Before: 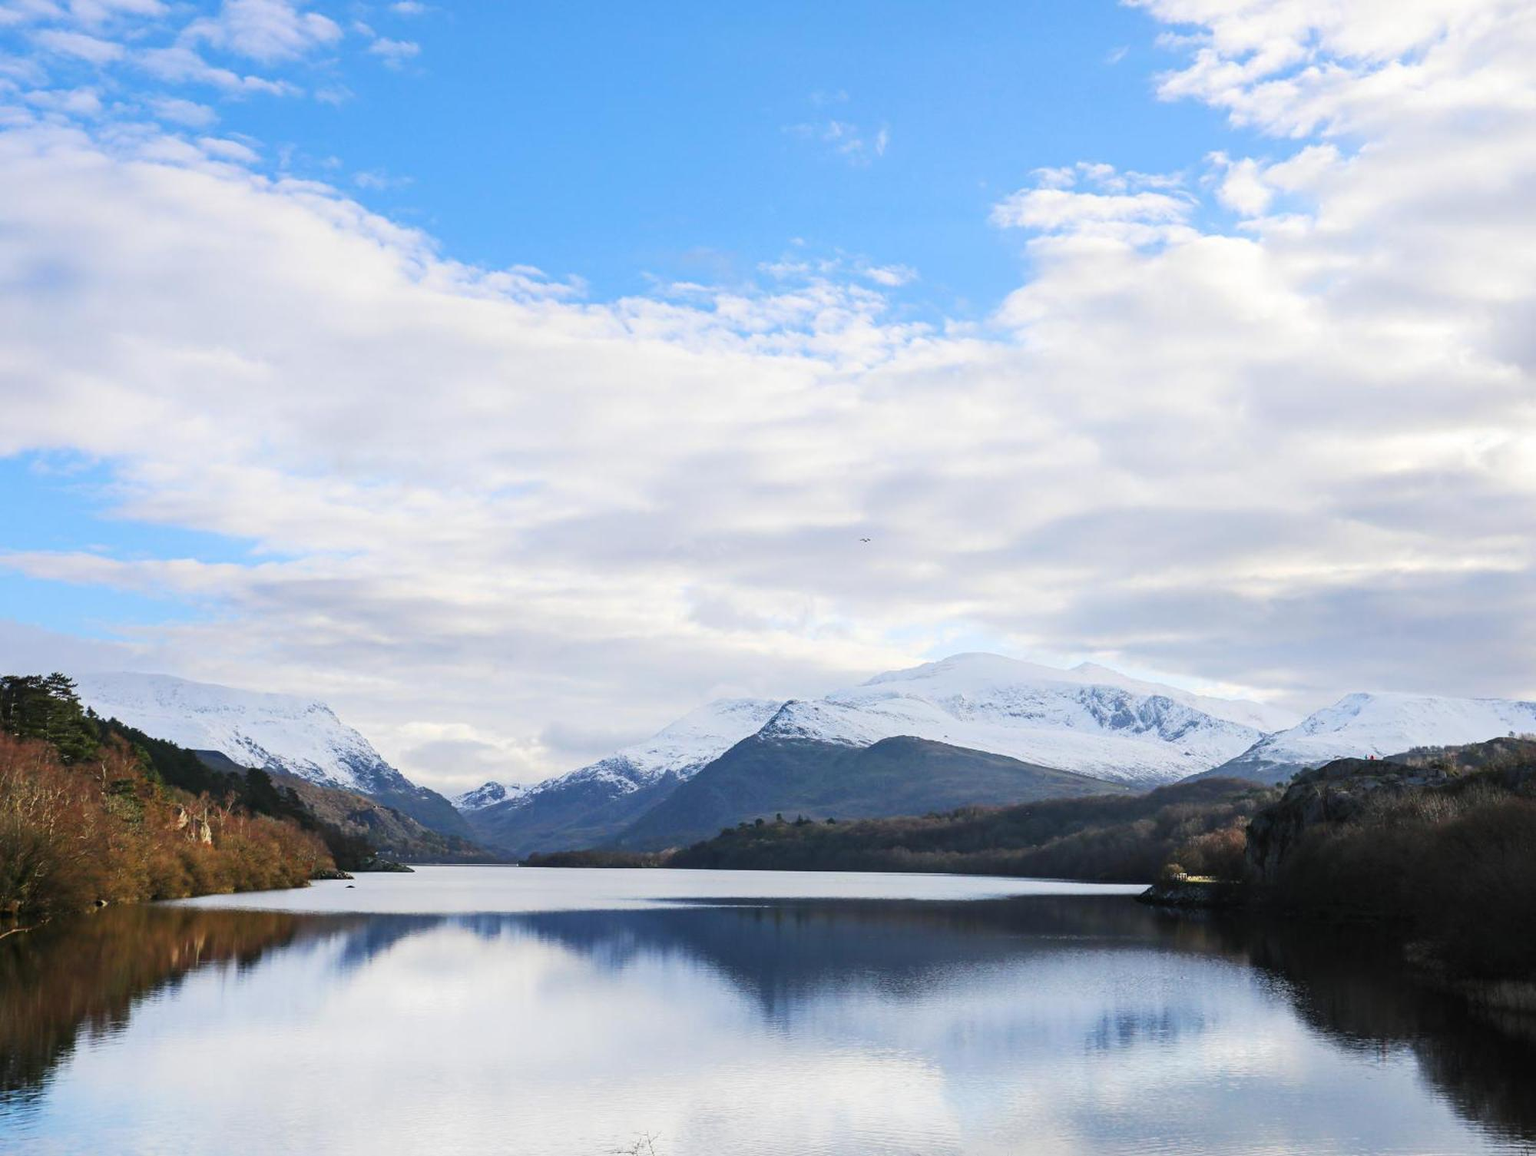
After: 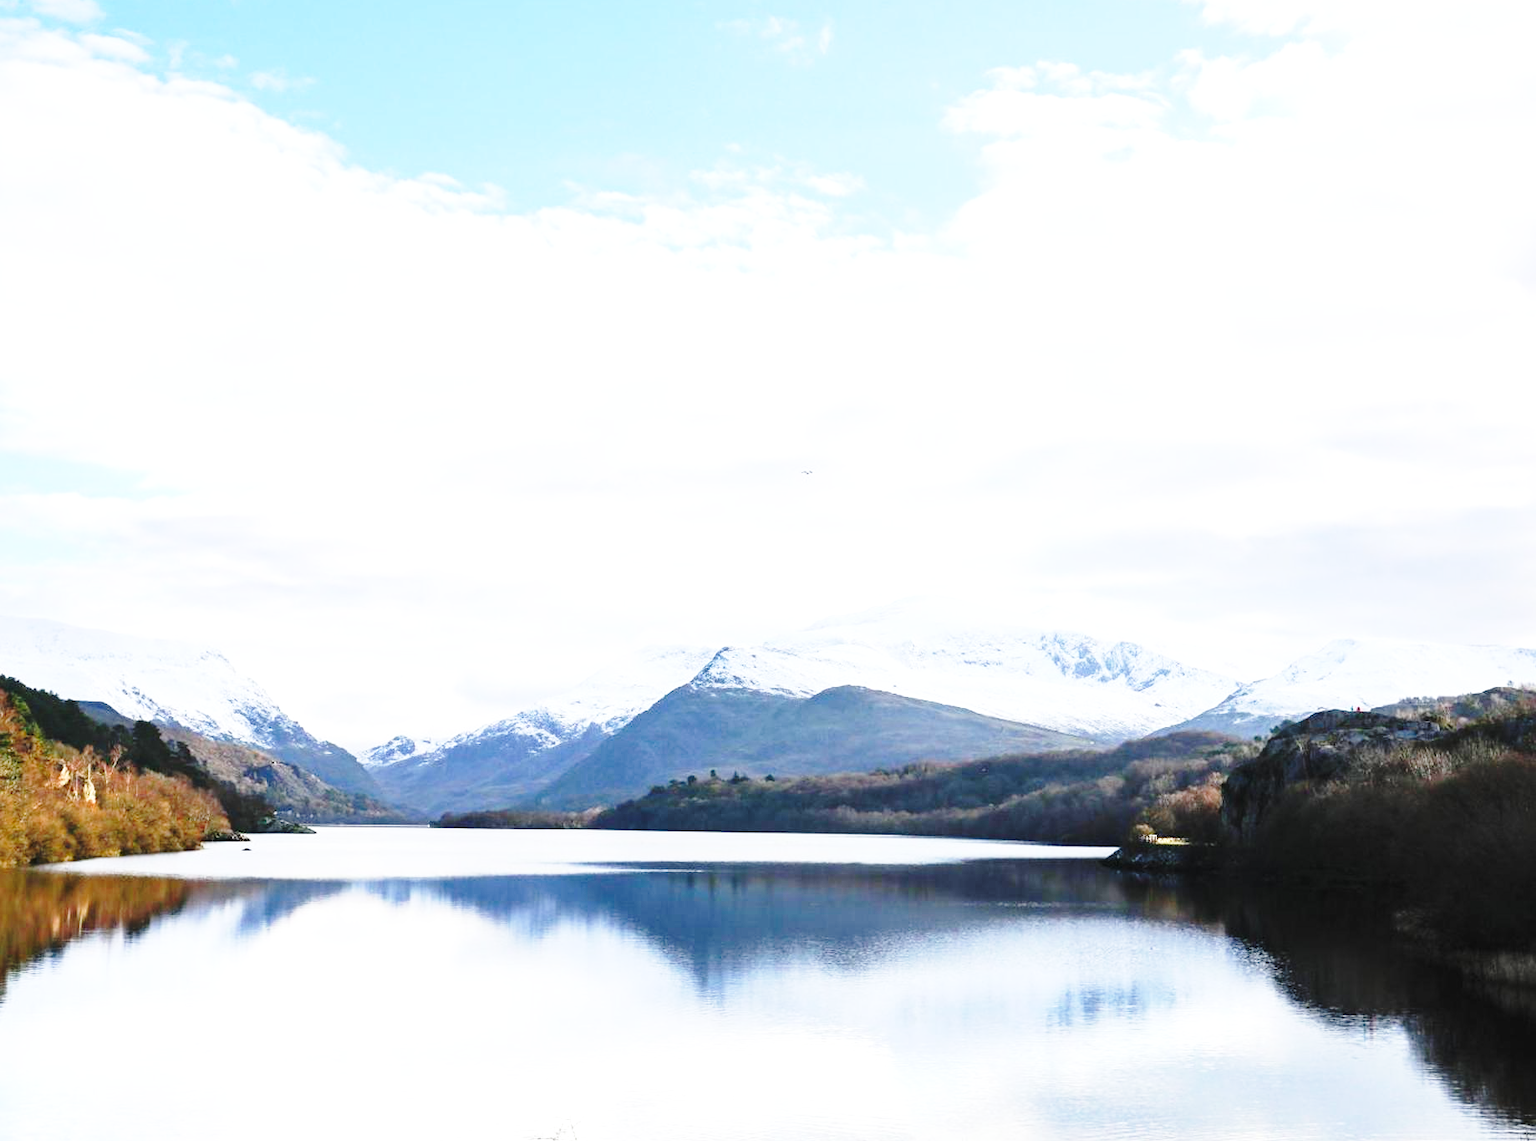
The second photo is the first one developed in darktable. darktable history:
exposure: exposure 0.459 EV, compensate highlight preservation false
crop and rotate: left 8.085%, top 9.188%
base curve: curves: ch0 [(0, 0) (0.032, 0.037) (0.105, 0.228) (0.435, 0.76) (0.856, 0.983) (1, 1)], preserve colors none
